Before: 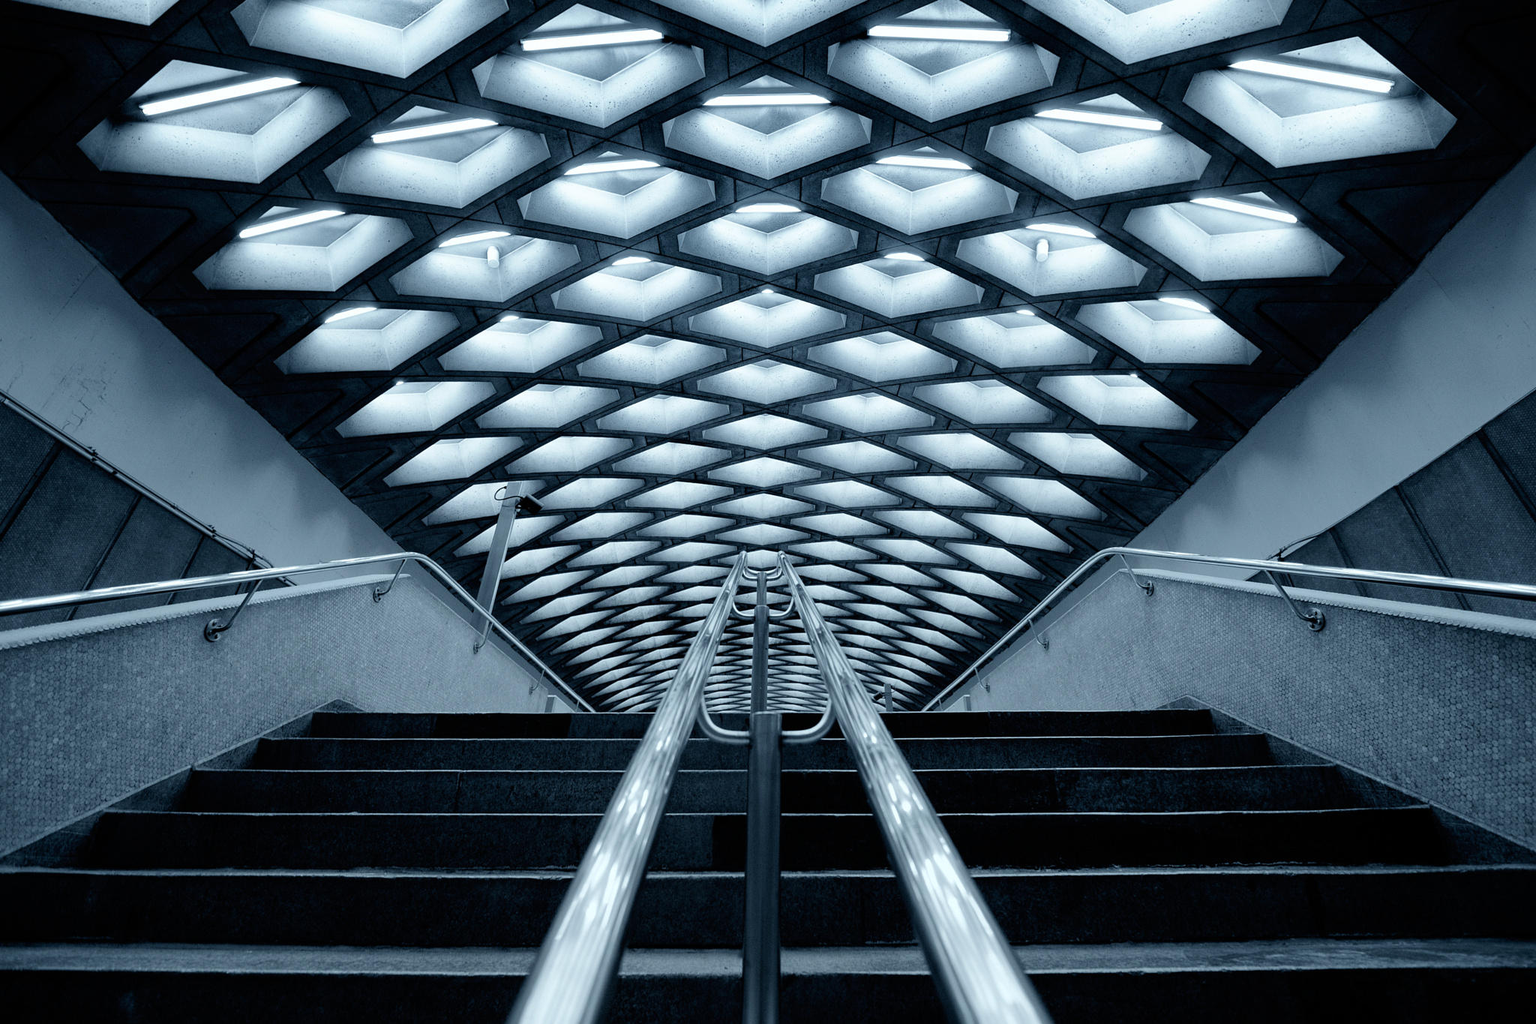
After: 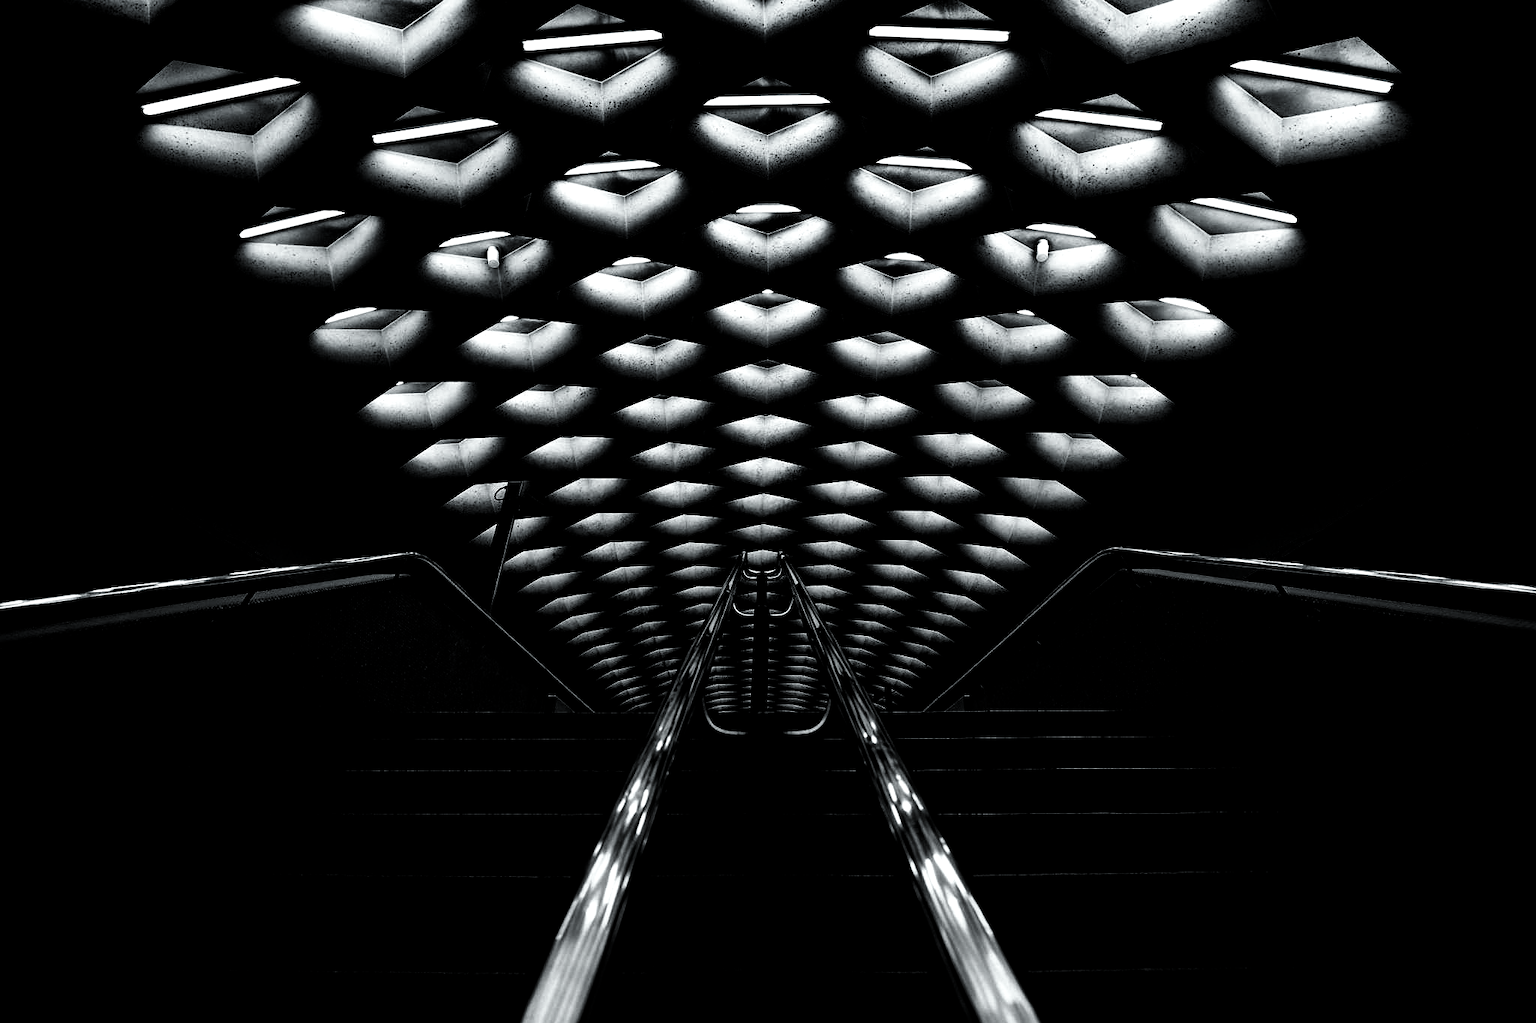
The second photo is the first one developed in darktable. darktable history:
base curve: curves: ch0 [(0, 0) (0.036, 0.037) (0.121, 0.228) (0.46, 0.76) (0.859, 0.983) (1, 1)], preserve colors none
color zones: curves: ch1 [(0, 0.513) (0.143, 0.524) (0.286, 0.511) (0.429, 0.506) (0.571, 0.503) (0.714, 0.503) (0.857, 0.508) (1, 0.513)]
levels: levels [0.721, 0.937, 0.997]
local contrast: mode bilateral grid, contrast 15, coarseness 36, detail 105%, midtone range 0.2
